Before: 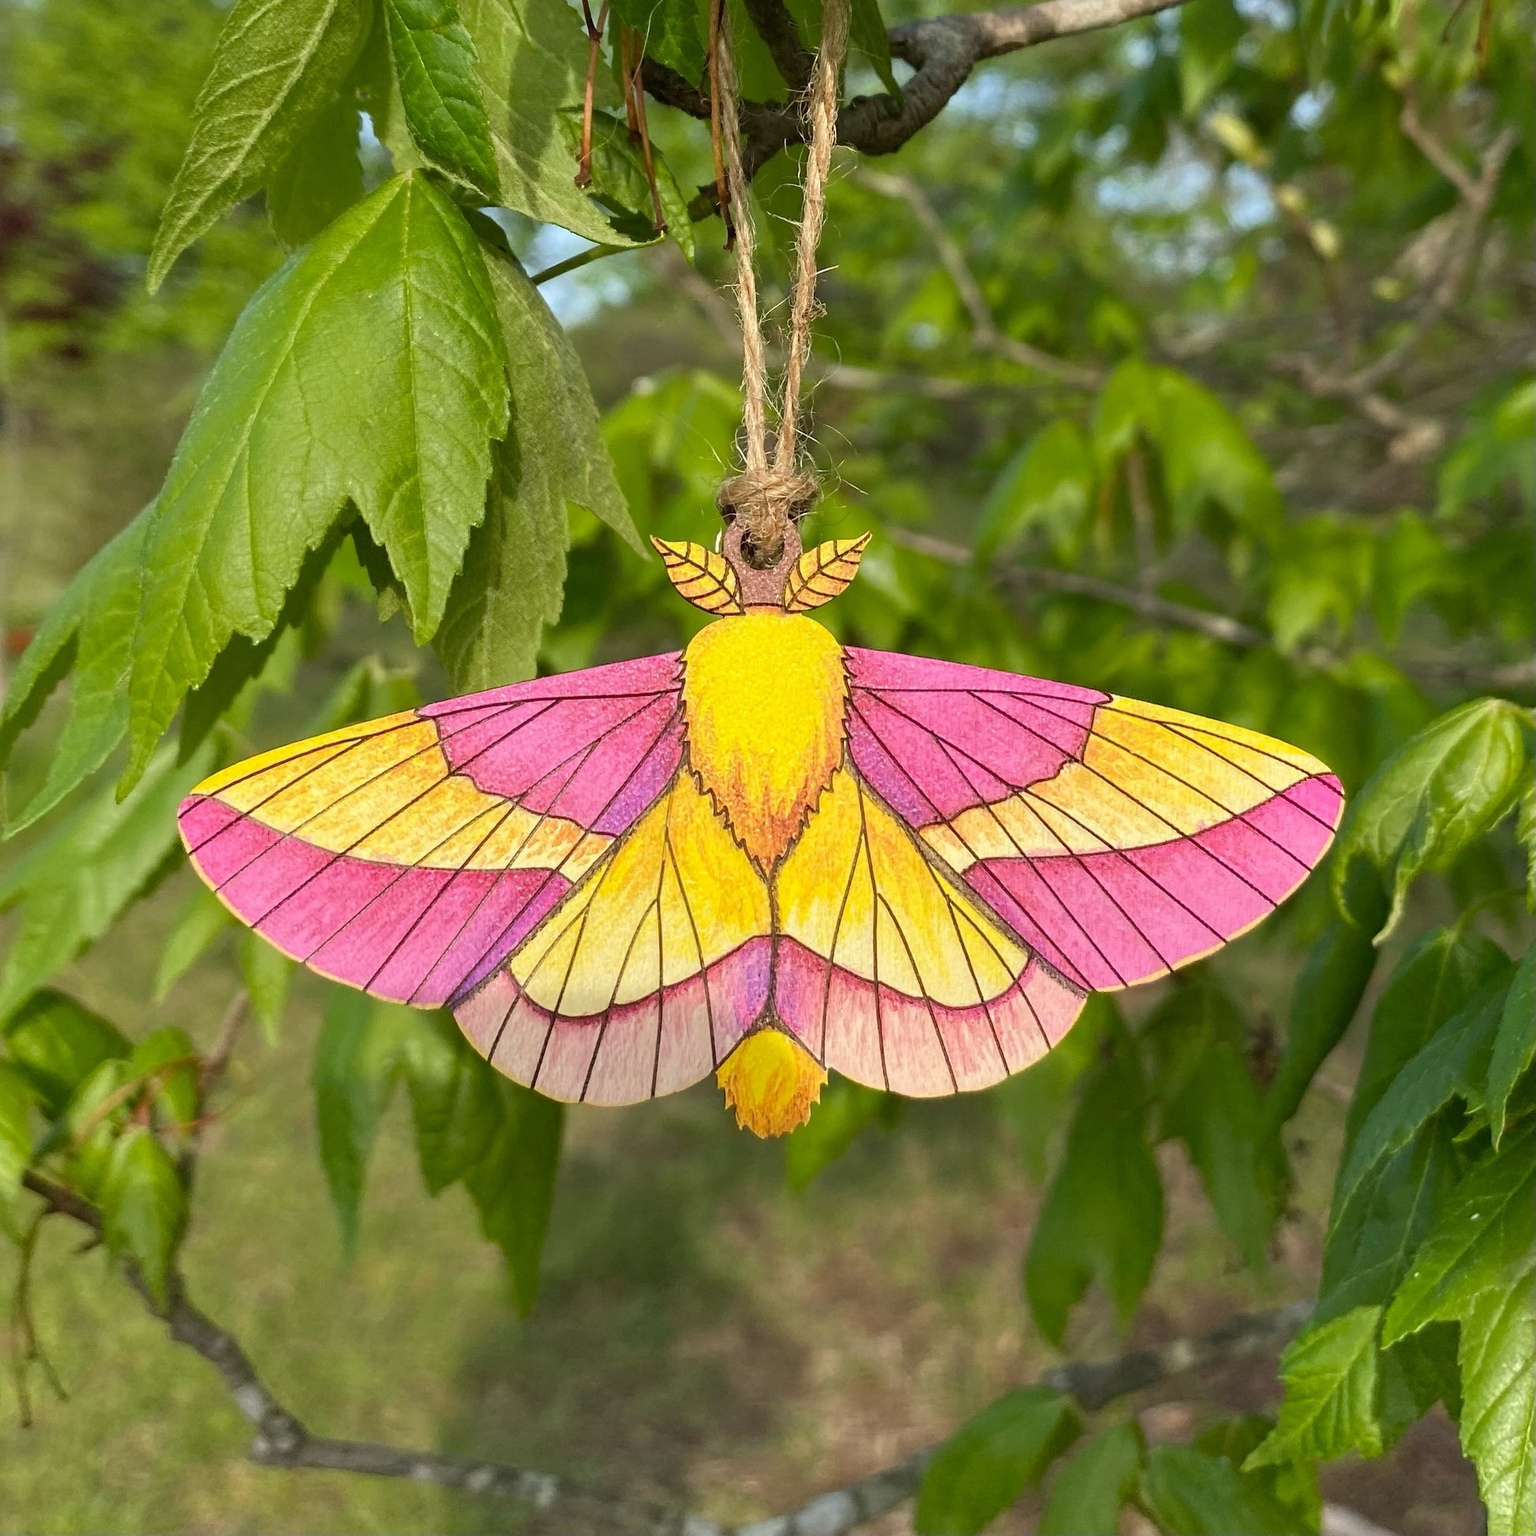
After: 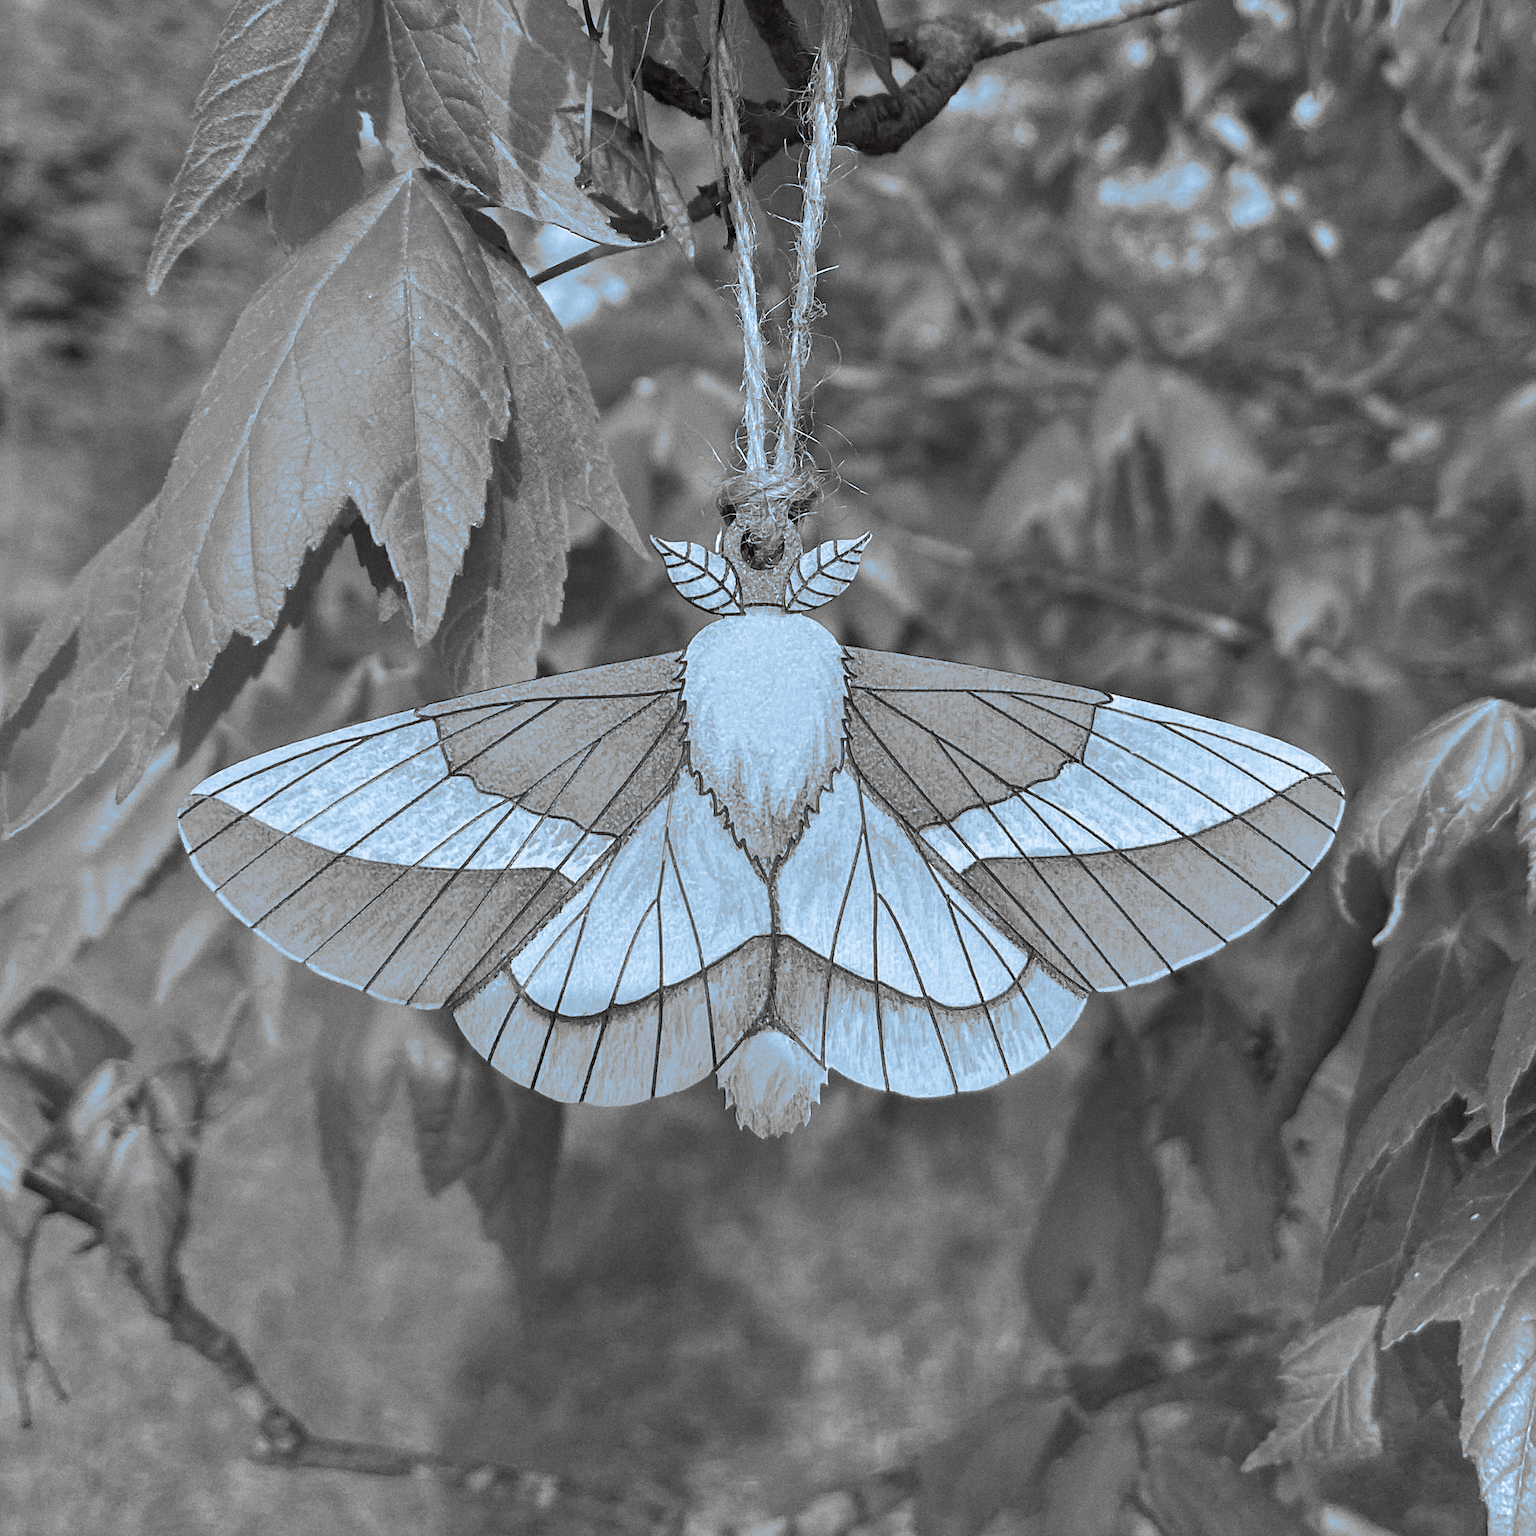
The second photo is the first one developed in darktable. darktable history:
split-toning: shadows › hue 351.18°, shadows › saturation 0.86, highlights › hue 218.82°, highlights › saturation 0.73, balance -19.167
monochrome: on, module defaults
shadows and highlights: shadows 49, highlights -41, soften with gaussian
sharpen: amount 0.2
grain: coarseness 0.09 ISO
